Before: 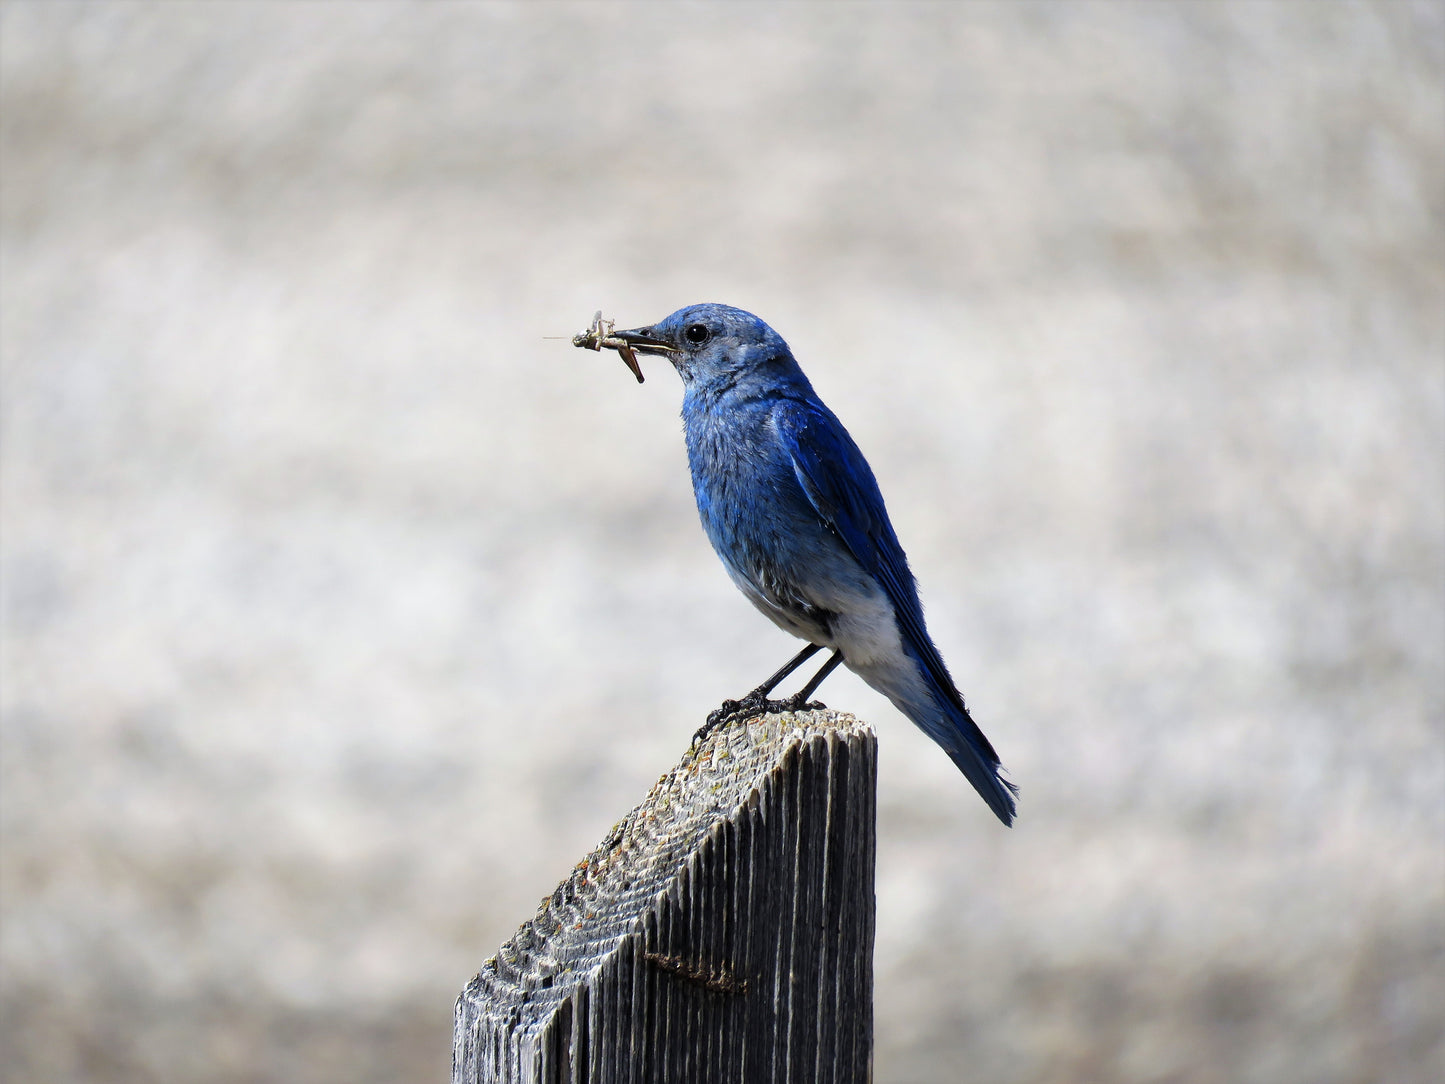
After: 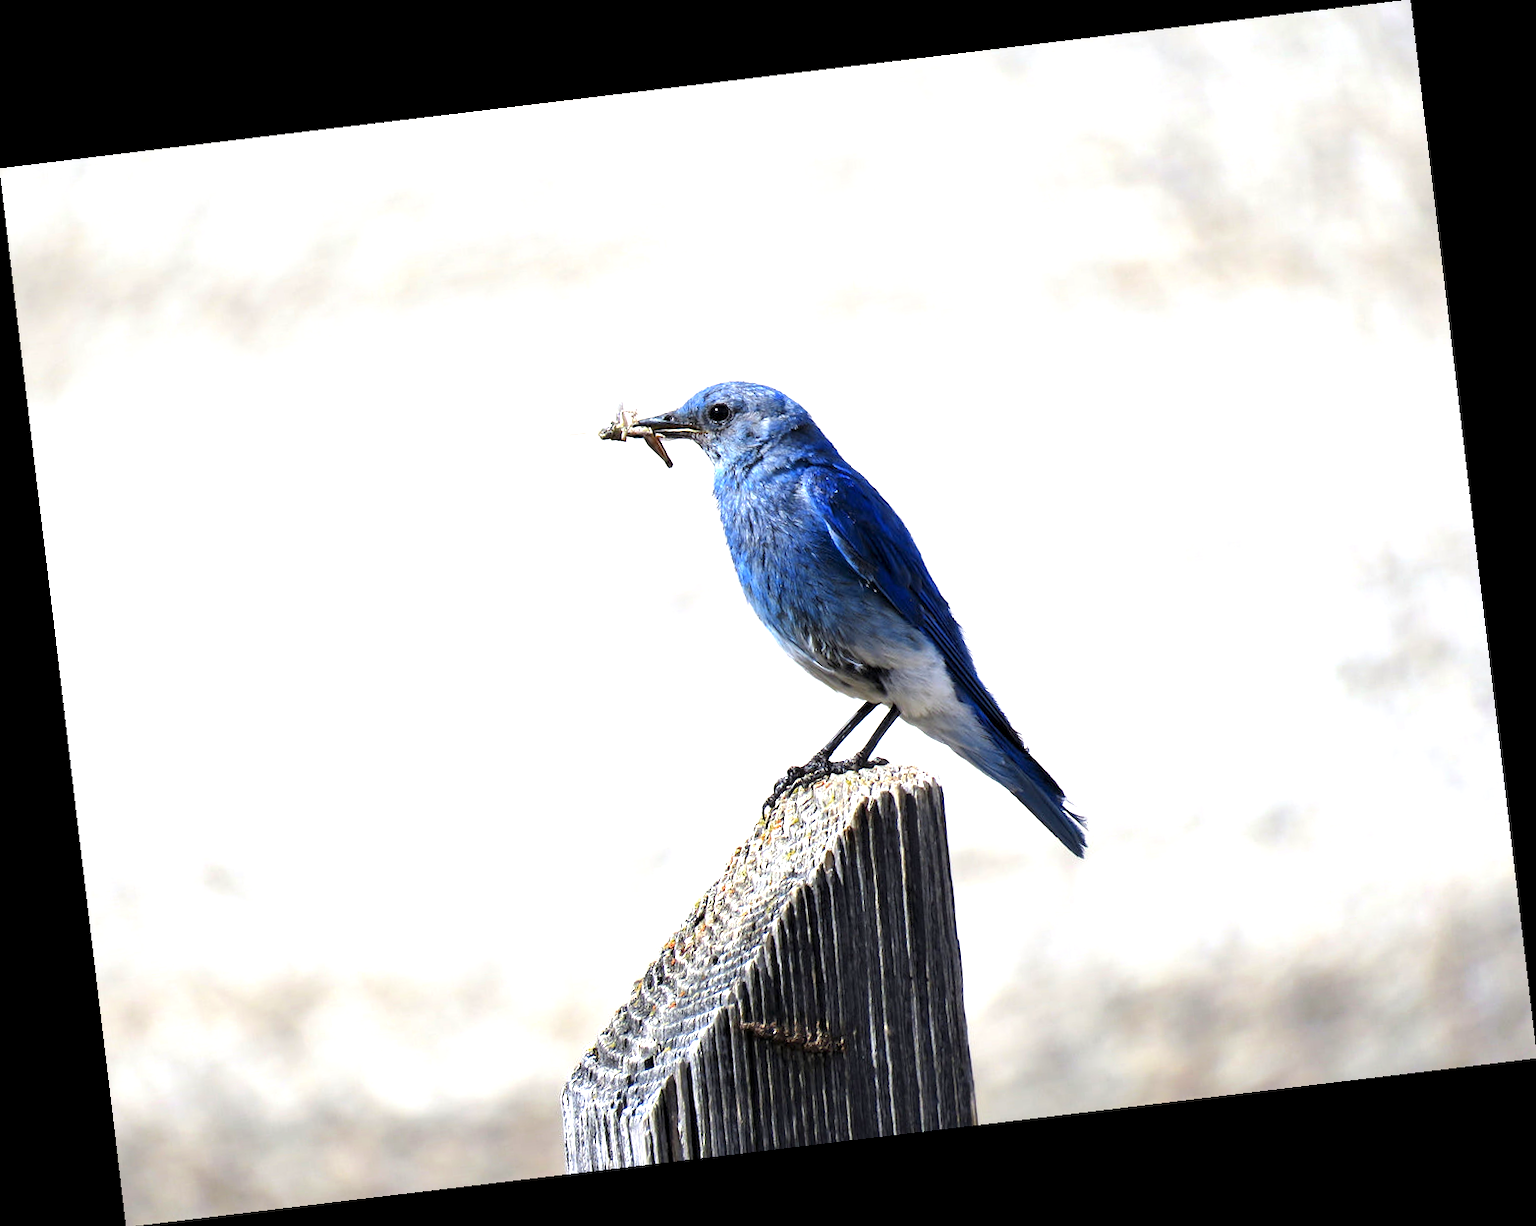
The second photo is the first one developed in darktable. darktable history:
exposure: black level correction 0.001, exposure 0.955 EV, compensate exposure bias true, compensate highlight preservation false
rotate and perspective: rotation -6.83°, automatic cropping off
